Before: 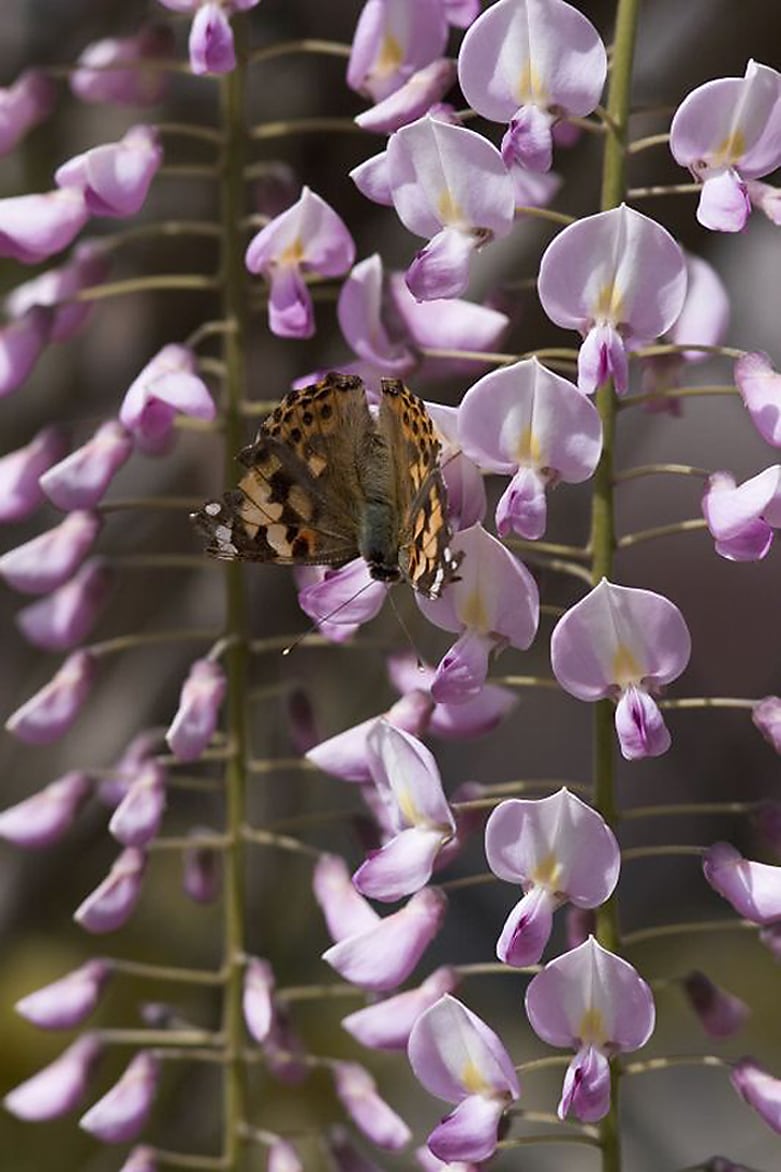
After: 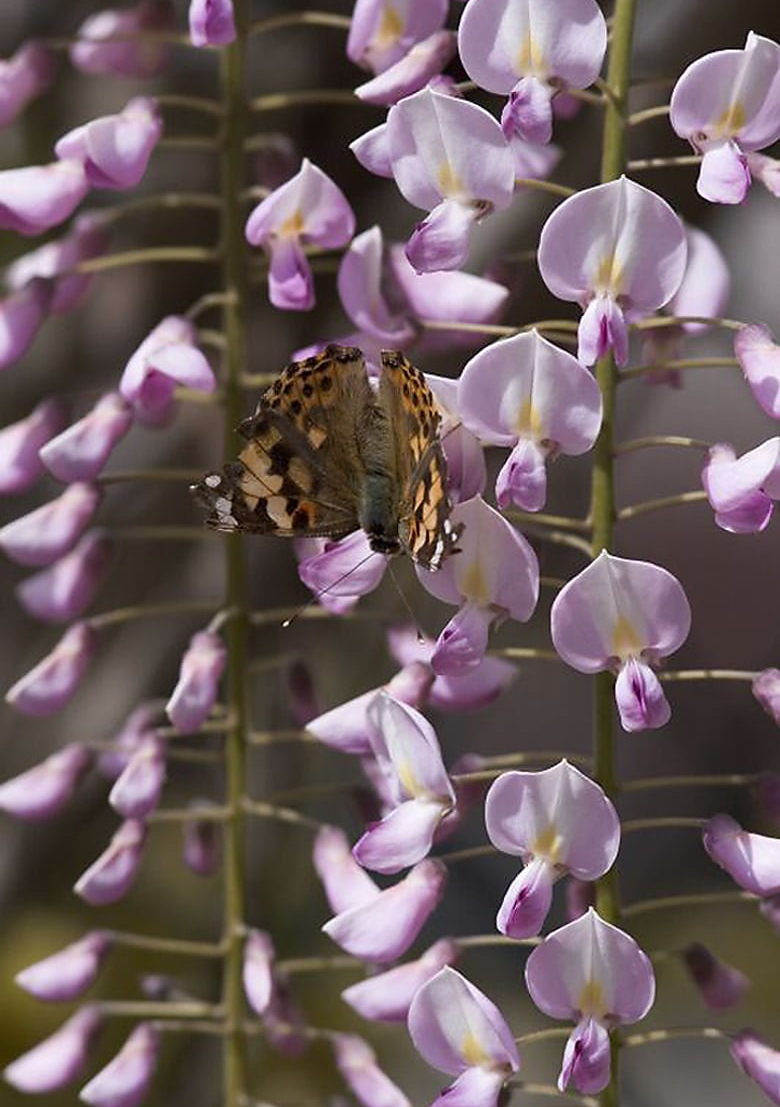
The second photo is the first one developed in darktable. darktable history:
crop and rotate: top 2.479%, bottom 3.018%
white balance: emerald 1
